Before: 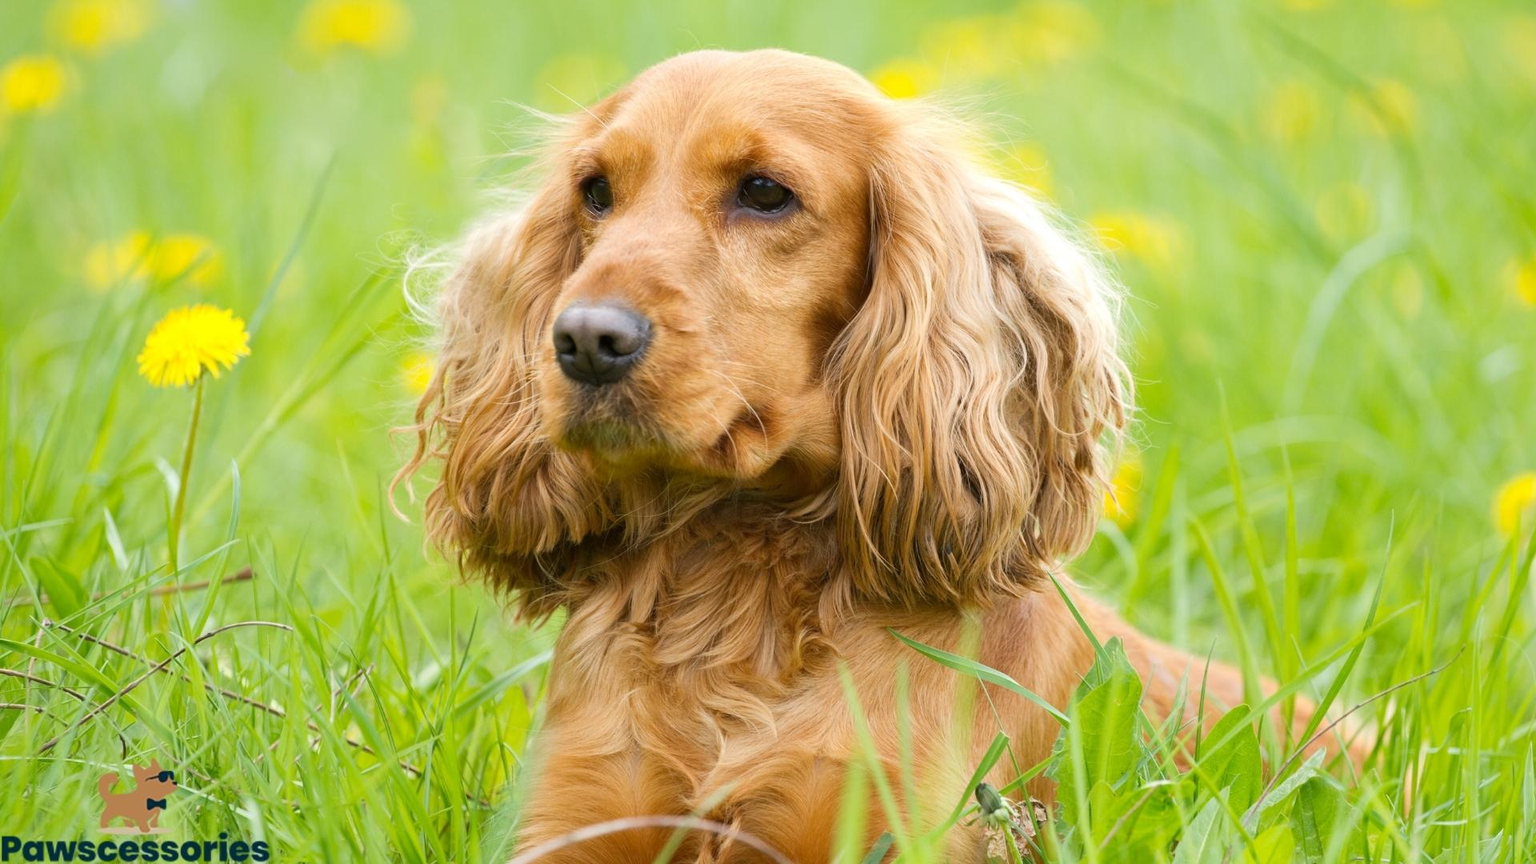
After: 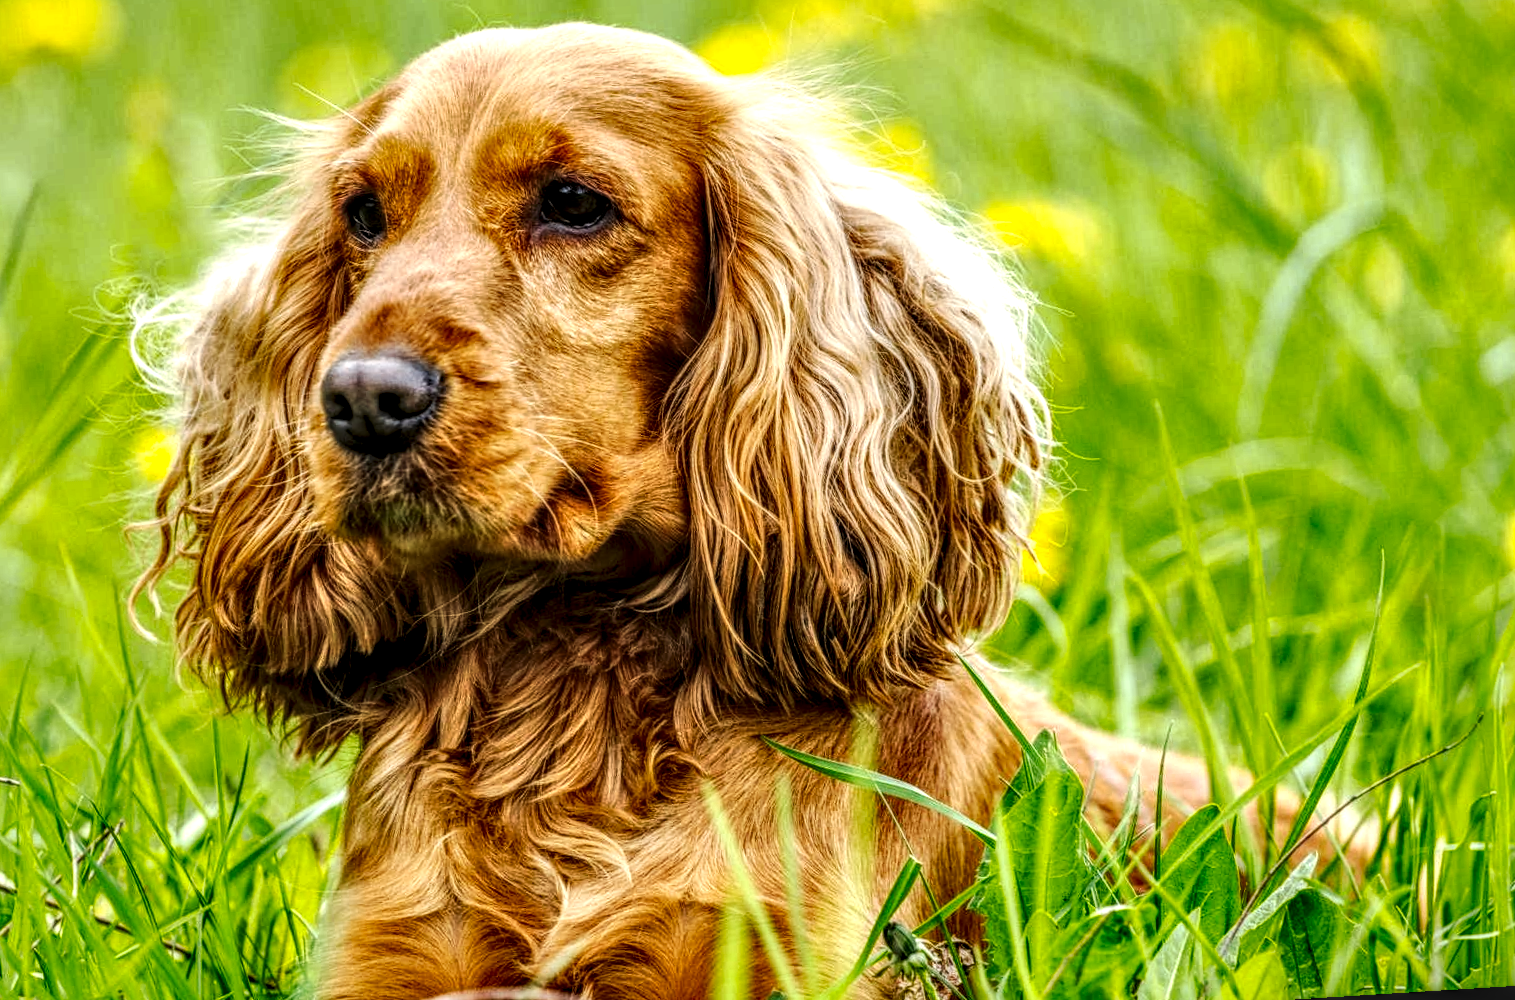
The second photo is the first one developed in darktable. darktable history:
tone curve: curves: ch0 [(0, 0) (0.003, 0) (0.011, 0) (0.025, 0) (0.044, 0.006) (0.069, 0.024) (0.1, 0.038) (0.136, 0.052) (0.177, 0.08) (0.224, 0.112) (0.277, 0.145) (0.335, 0.206) (0.399, 0.284) (0.468, 0.372) (0.543, 0.477) (0.623, 0.593) (0.709, 0.717) (0.801, 0.815) (0.898, 0.92) (1, 1)], preserve colors none
crop: left 17.582%, bottom 0.031%
shadows and highlights: shadows 25, white point adjustment -3, highlights -30
rotate and perspective: rotation -3.52°, crop left 0.036, crop right 0.964, crop top 0.081, crop bottom 0.919
local contrast: highlights 0%, shadows 0%, detail 300%, midtone range 0.3
